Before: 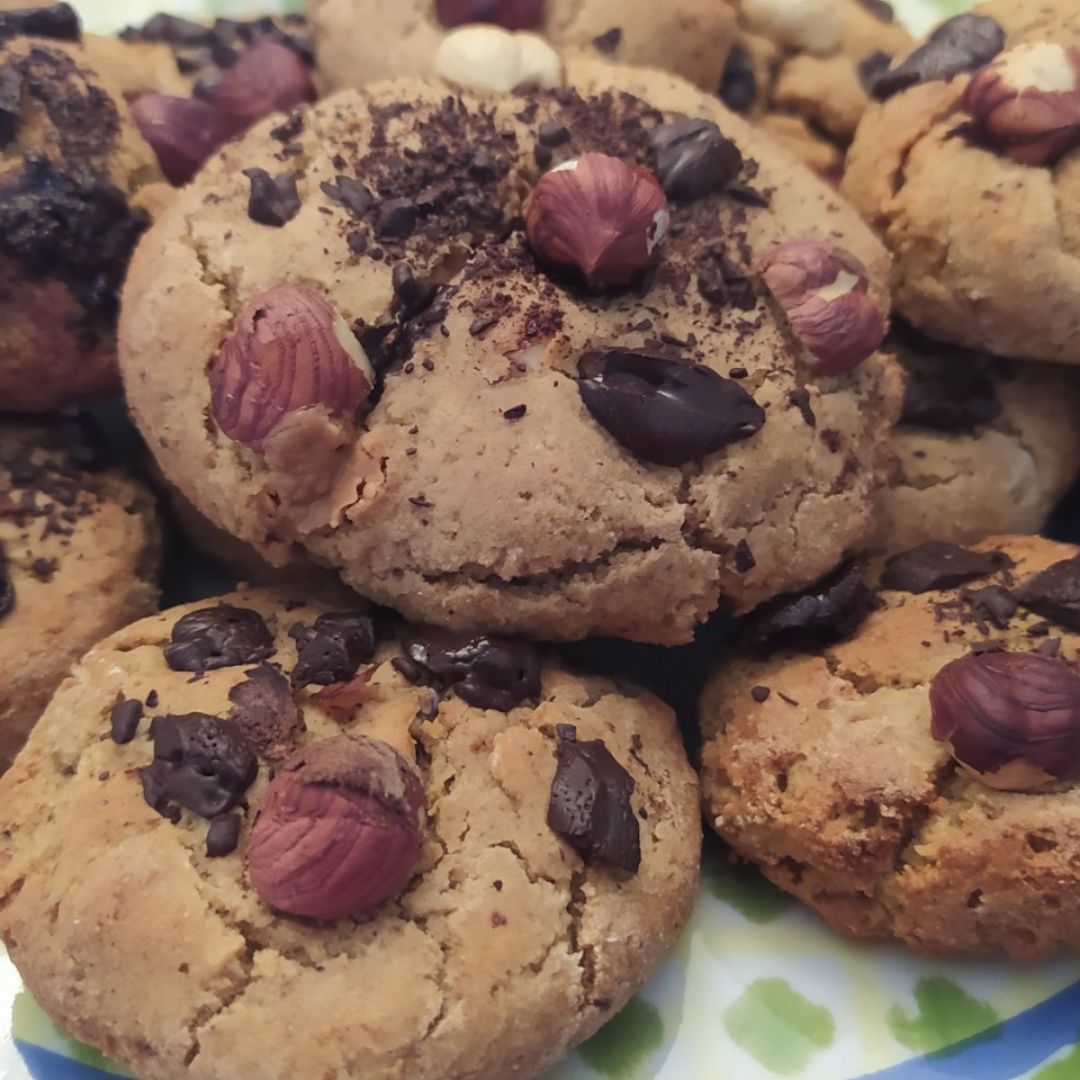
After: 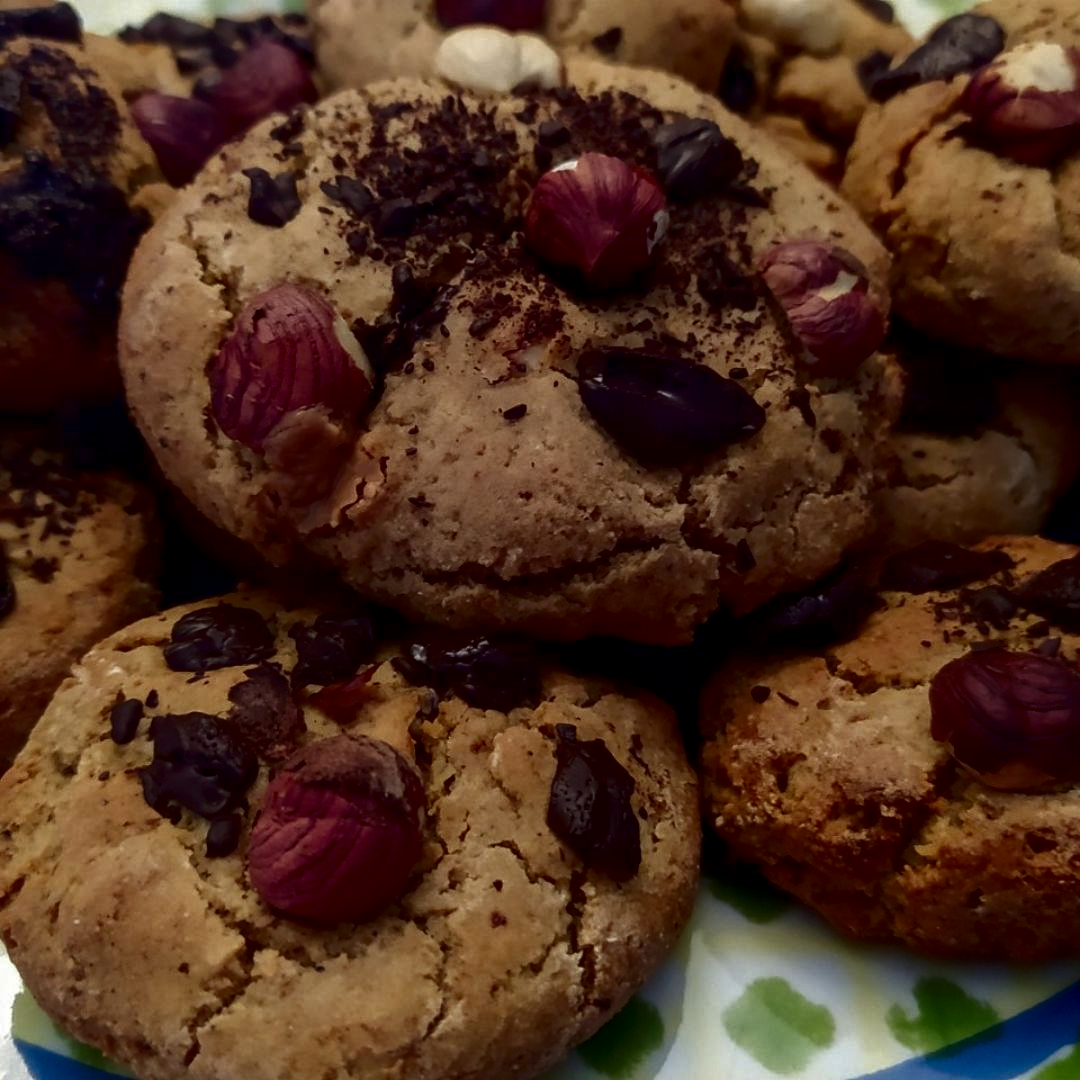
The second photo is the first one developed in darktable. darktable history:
contrast brightness saturation: contrast 0.086, brightness -0.576, saturation 0.169
local contrast: detail 130%
